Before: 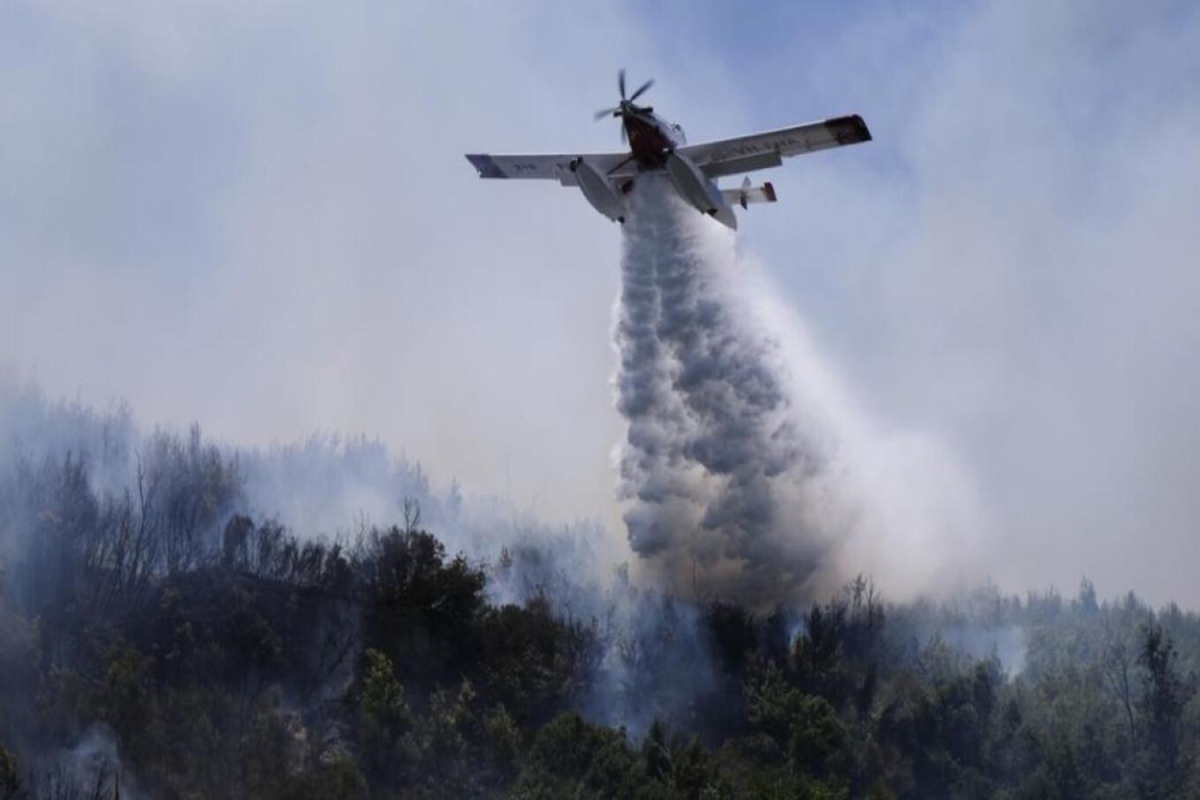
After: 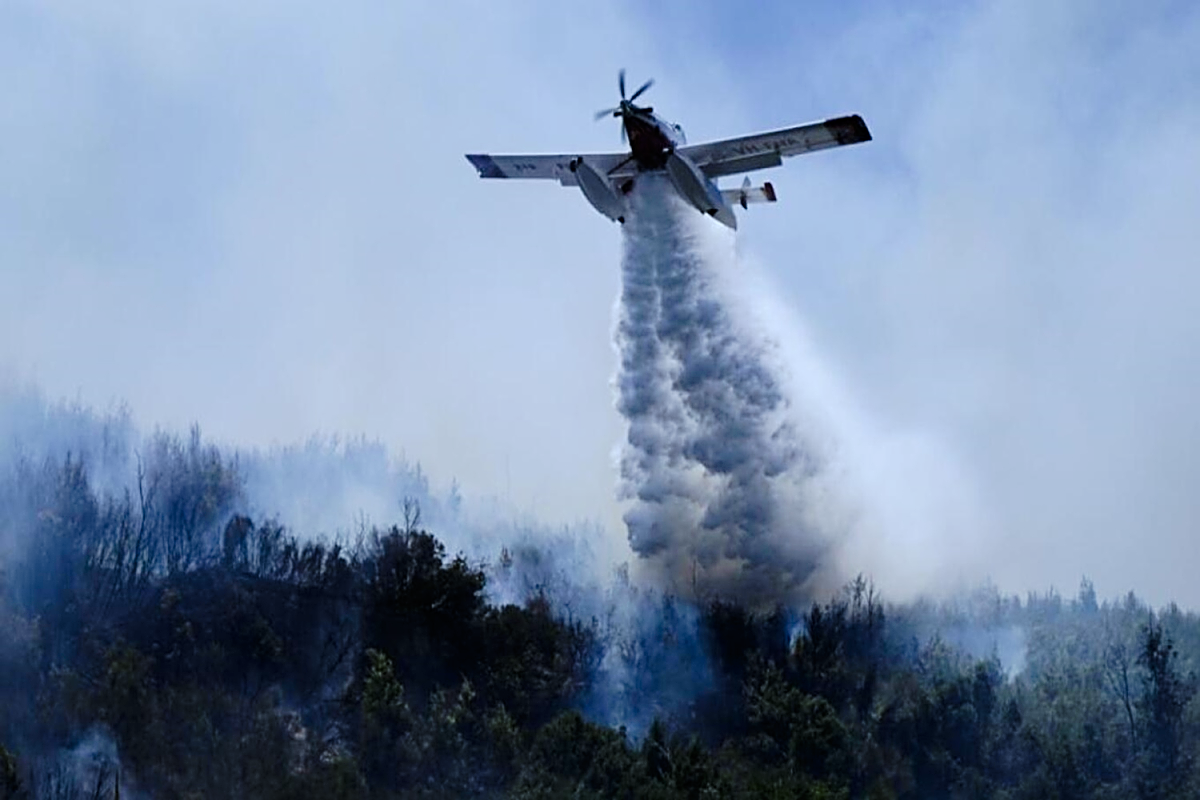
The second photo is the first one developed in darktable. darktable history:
sharpen: radius 2.537, amount 0.618
tone curve: curves: ch0 [(0.003, 0) (0.066, 0.023) (0.149, 0.094) (0.264, 0.238) (0.395, 0.421) (0.517, 0.56) (0.688, 0.743) (0.813, 0.846) (1, 1)]; ch1 [(0, 0) (0.164, 0.115) (0.337, 0.332) (0.39, 0.398) (0.464, 0.461) (0.501, 0.5) (0.521, 0.535) (0.571, 0.588) (0.652, 0.681) (0.733, 0.749) (0.811, 0.796) (1, 1)]; ch2 [(0, 0) (0.337, 0.382) (0.464, 0.476) (0.501, 0.502) (0.527, 0.54) (0.556, 0.567) (0.6, 0.59) (0.687, 0.675) (1, 1)], preserve colors none
color calibration: illuminant F (fluorescent), F source F9 (Cool White Deluxe 4150 K) – high CRI, x 0.374, y 0.373, temperature 4152.56 K, gamut compression 1.68
